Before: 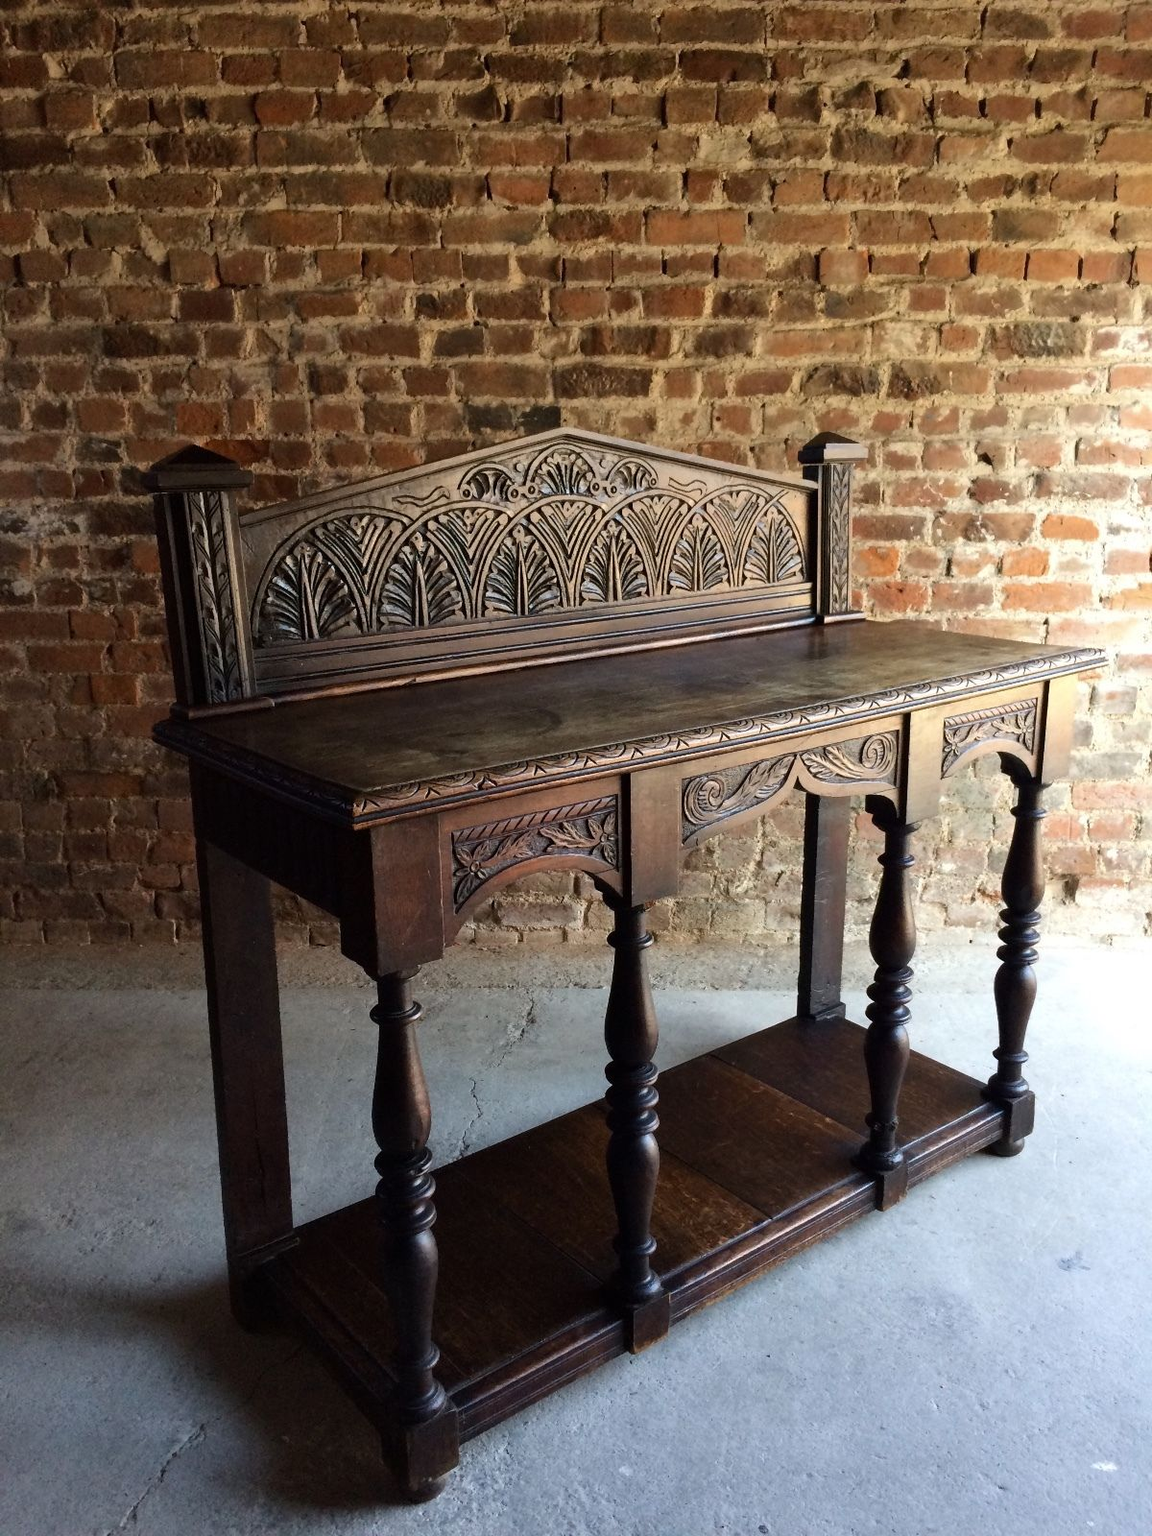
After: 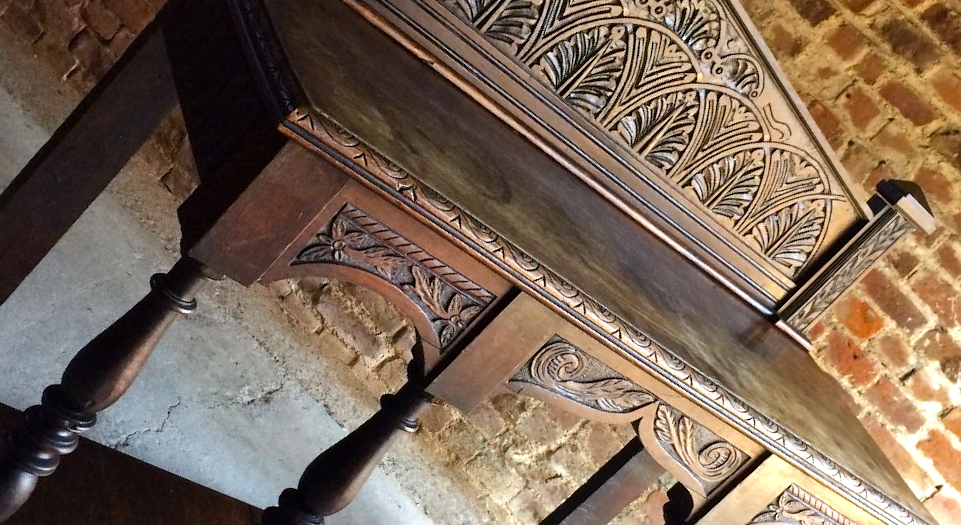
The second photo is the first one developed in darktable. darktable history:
exposure: exposure 0.601 EV, compensate highlight preservation false
crop and rotate: angle -45.21°, top 16.1%, right 0.881%, bottom 11.617%
color zones: curves: ch0 [(0.11, 0.396) (0.195, 0.36) (0.25, 0.5) (0.303, 0.412) (0.357, 0.544) (0.75, 0.5) (0.967, 0.328)]; ch1 [(0, 0.468) (0.112, 0.512) (0.202, 0.6) (0.25, 0.5) (0.307, 0.352) (0.357, 0.544) (0.75, 0.5) (0.963, 0.524)]
local contrast: mode bilateral grid, contrast 15, coarseness 36, detail 105%, midtone range 0.2
